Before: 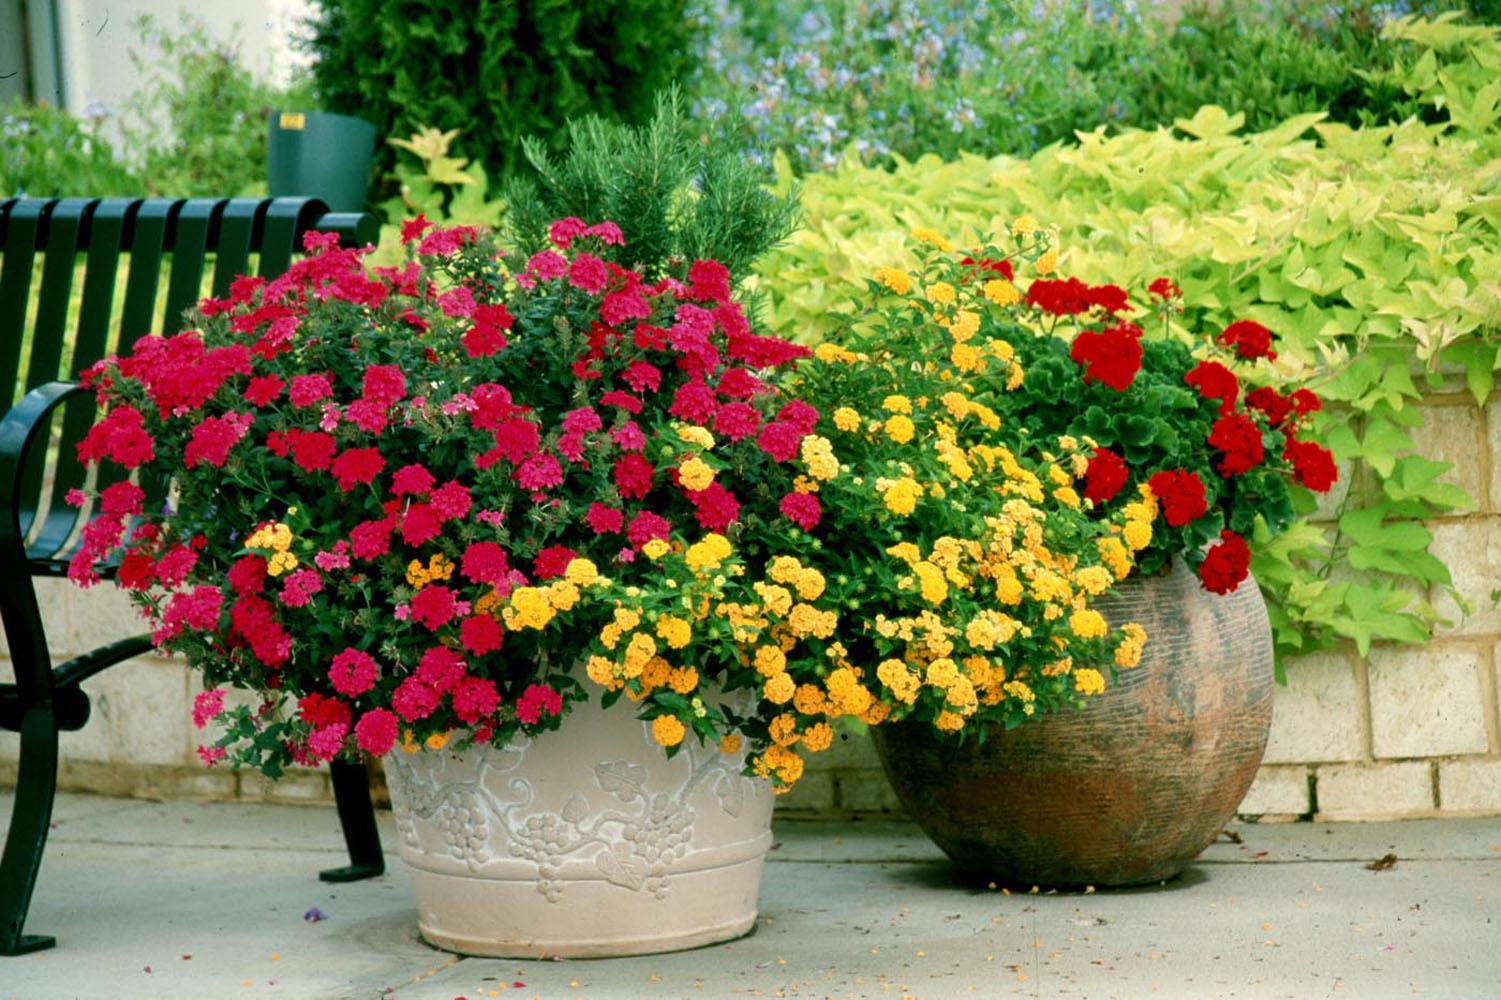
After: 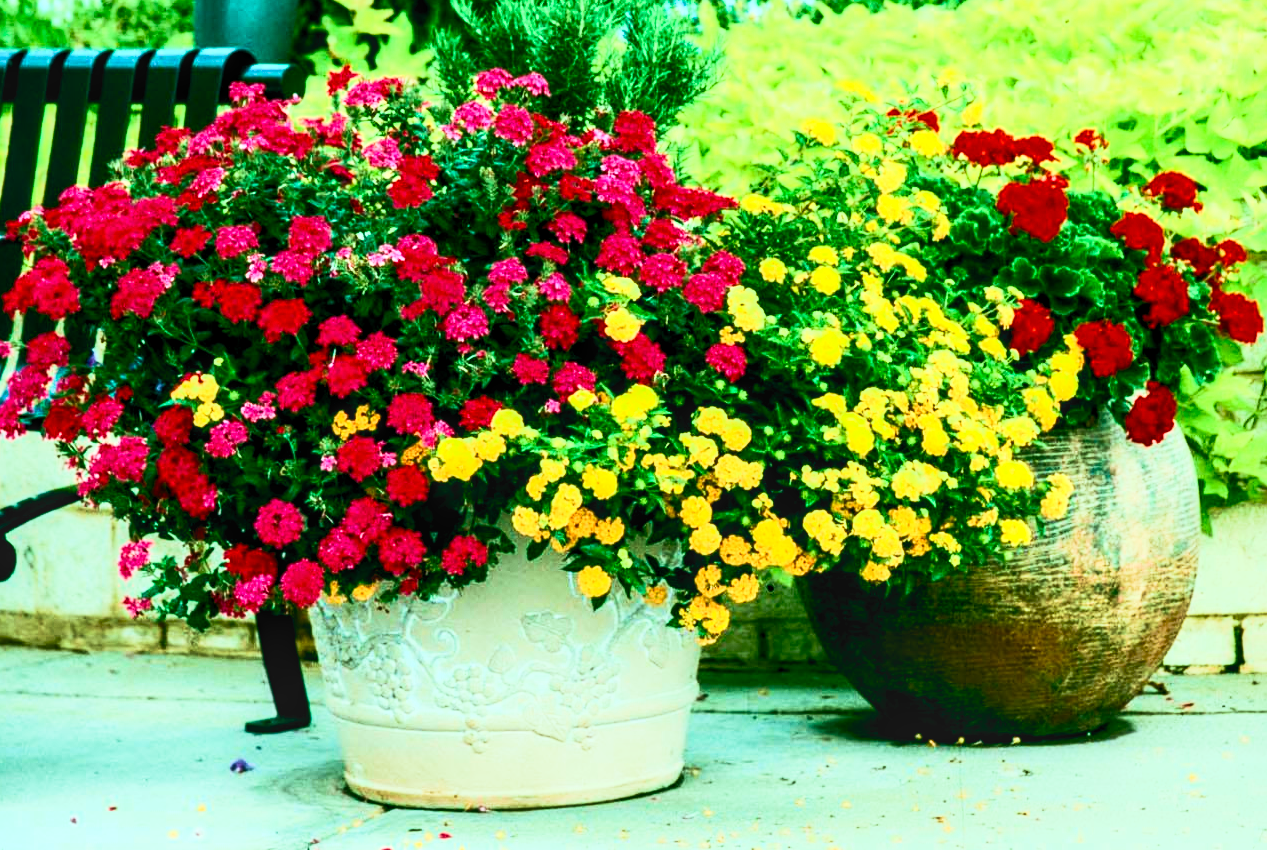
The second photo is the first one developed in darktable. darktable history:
sharpen: radius 2.866, amount 0.858, threshold 47.32
contrast brightness saturation: contrast 0.607, brightness 0.344, saturation 0.145
crop and rotate: left 4.941%, top 14.945%, right 10.637%
color balance rgb: shadows lift › chroma 2.063%, shadows lift › hue 214.78°, highlights gain › luminance 15.523%, highlights gain › chroma 3.978%, highlights gain › hue 210.91°, global offset › luminance -0.319%, global offset › chroma 0.111%, global offset › hue 164.21°, perceptual saturation grading › global saturation 27.516%, perceptual saturation grading › highlights -25.679%, perceptual saturation grading › shadows 24.627%
velvia: strength 56.68%
local contrast: on, module defaults
